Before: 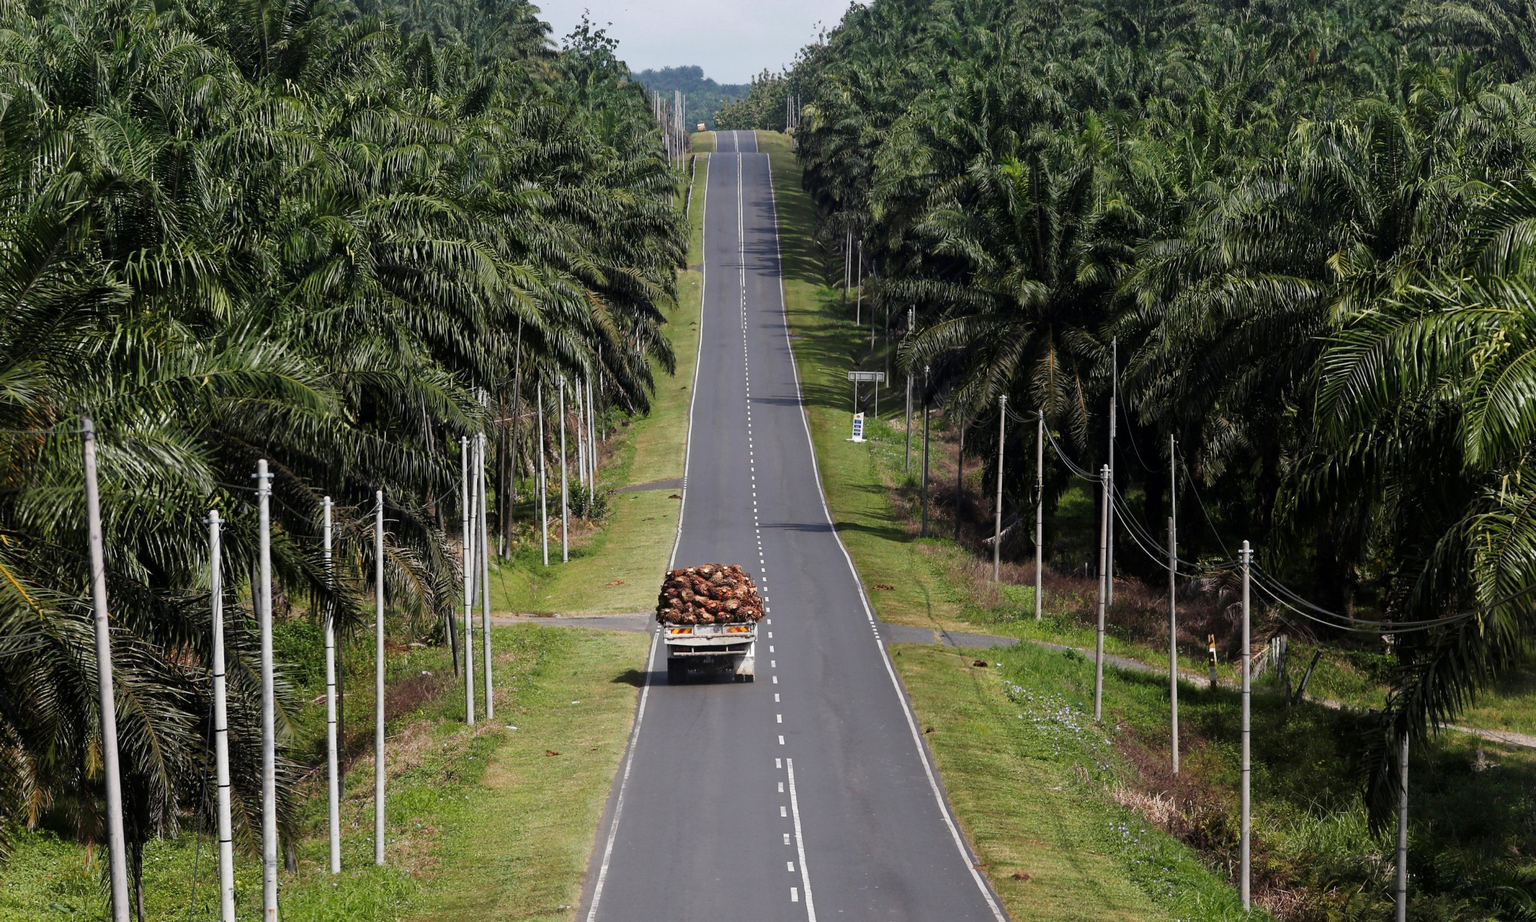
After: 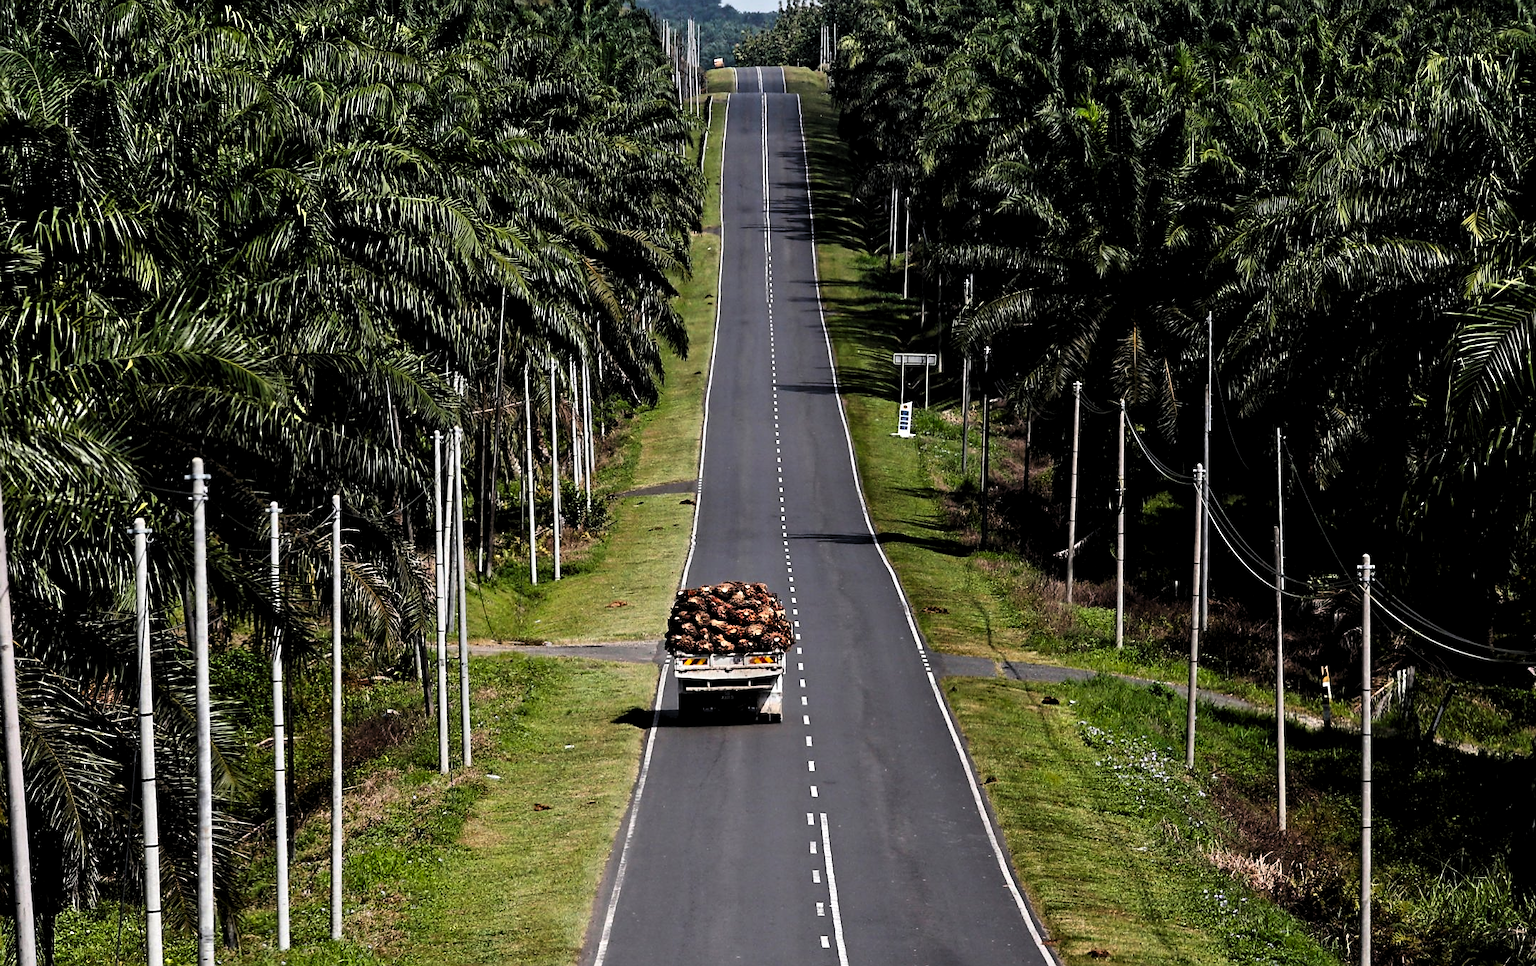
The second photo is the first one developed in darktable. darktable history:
sharpen: on, module defaults
levels: levels [0.116, 0.574, 1]
contrast brightness saturation: contrast 0.168, saturation 0.322
crop: left 6.306%, top 8.105%, right 9.542%, bottom 3.725%
contrast equalizer: y [[0.5, 0.5, 0.544, 0.569, 0.5, 0.5], [0.5 ×6], [0.5 ×6], [0 ×6], [0 ×6]]
